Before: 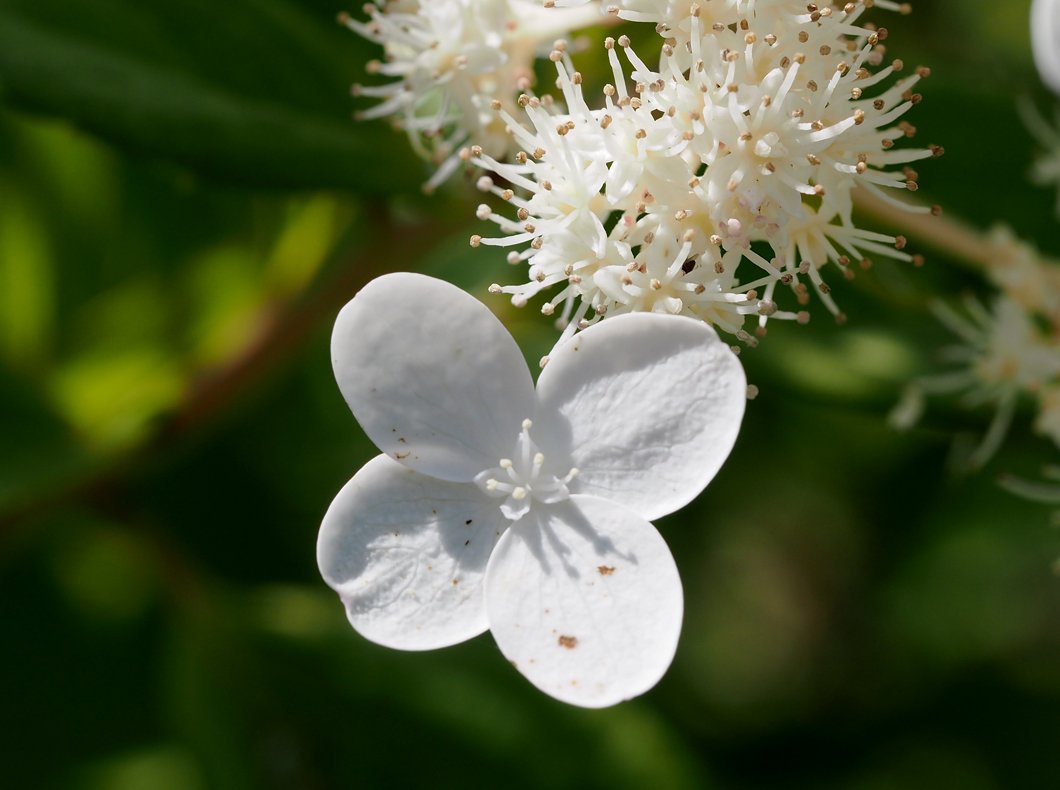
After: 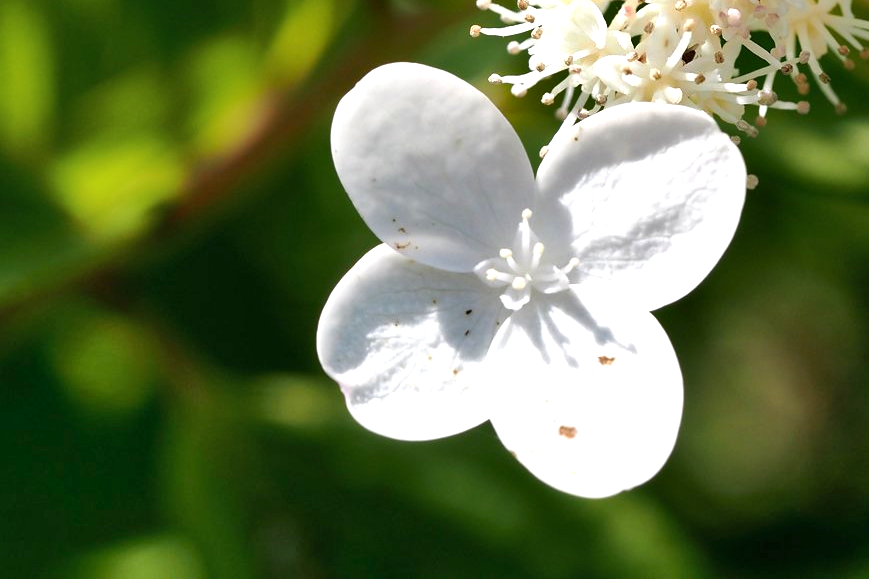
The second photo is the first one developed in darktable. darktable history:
exposure: exposure 0.824 EV, compensate highlight preservation false
shadows and highlights: low approximation 0.01, soften with gaussian
crop: top 26.616%, right 17.99%
